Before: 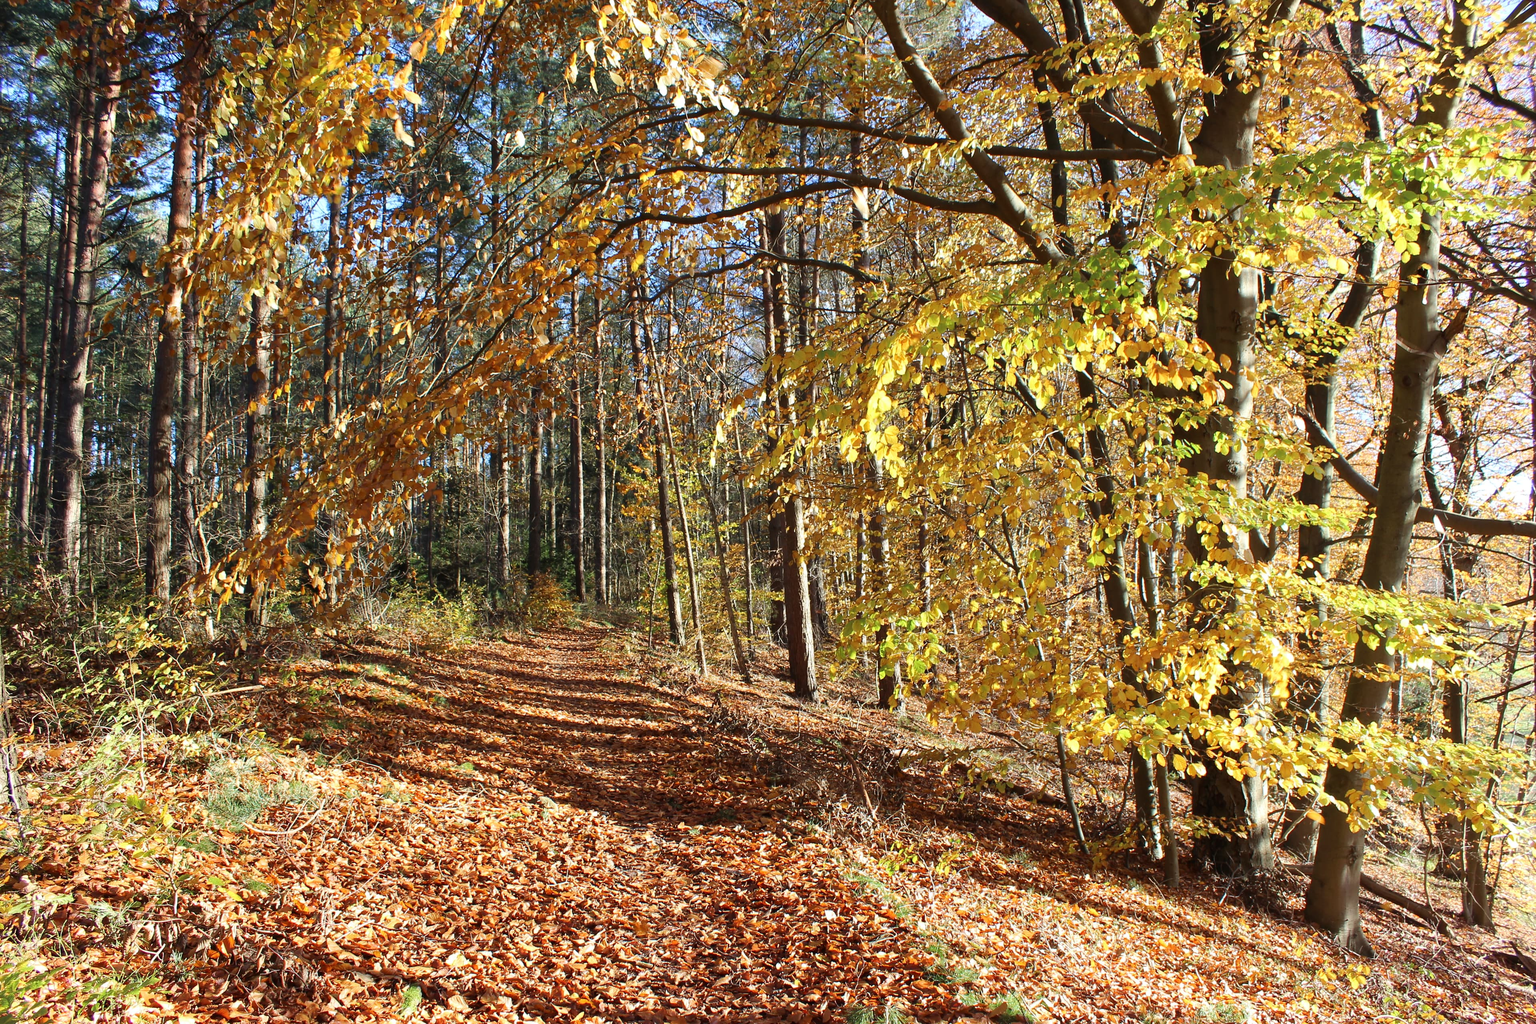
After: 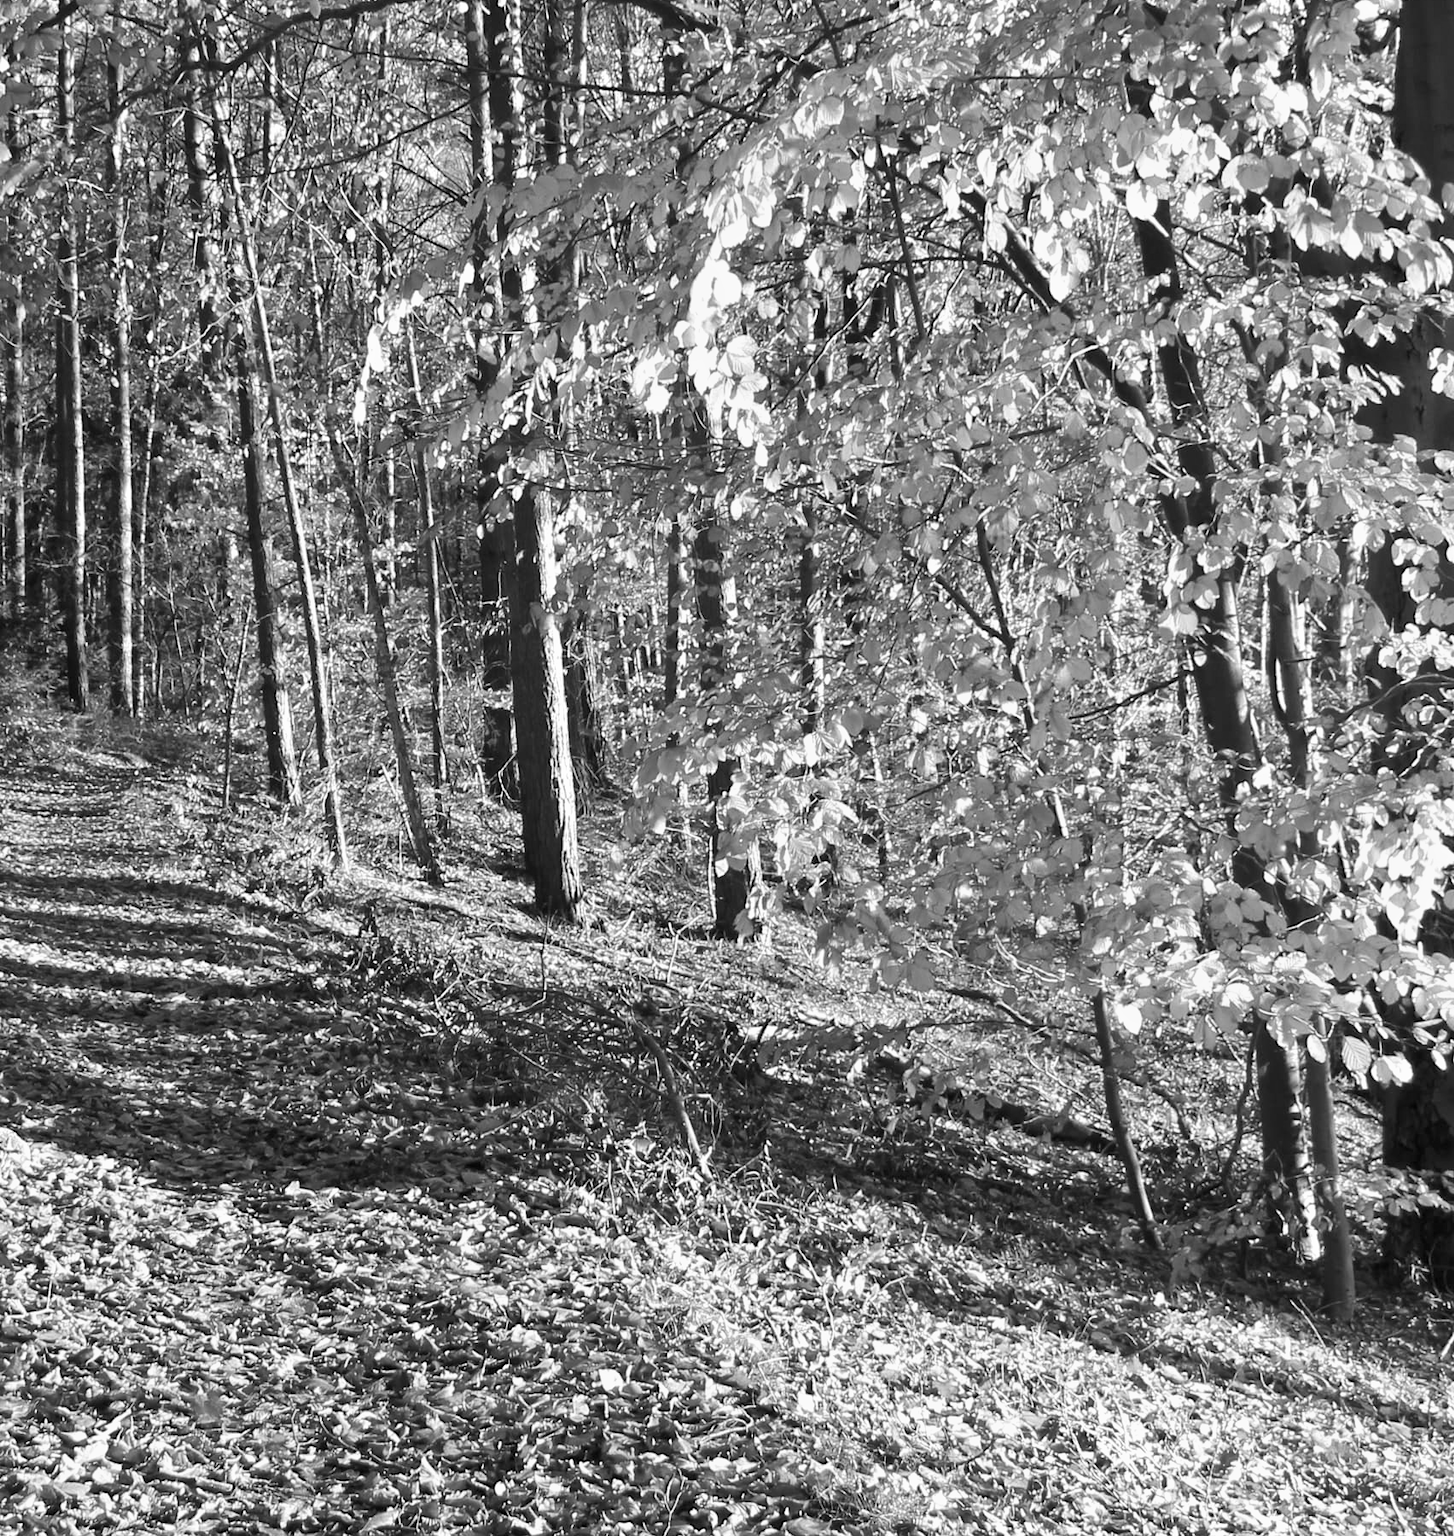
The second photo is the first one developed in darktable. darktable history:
monochrome: on, module defaults
shadows and highlights: highlights color adjustment 0%, low approximation 0.01, soften with gaussian
white balance: red 1.138, green 0.996, blue 0.812
crop: left 35.432%, top 26.233%, right 20.145%, bottom 3.432%
levels: levels [0.016, 0.492, 0.969]
rgb levels: mode RGB, independent channels, levels [[0, 0.474, 1], [0, 0.5, 1], [0, 0.5, 1]]
